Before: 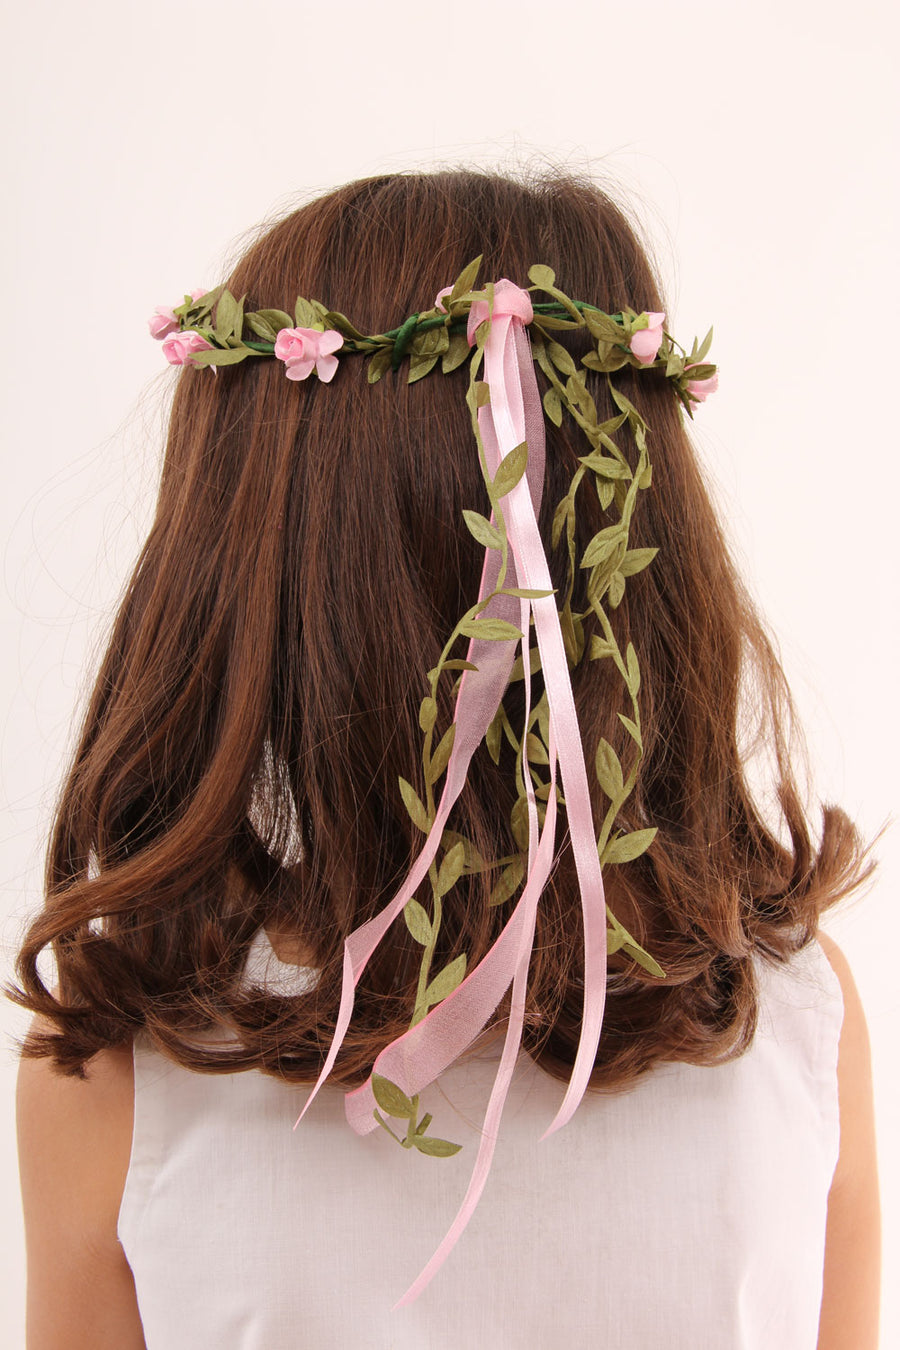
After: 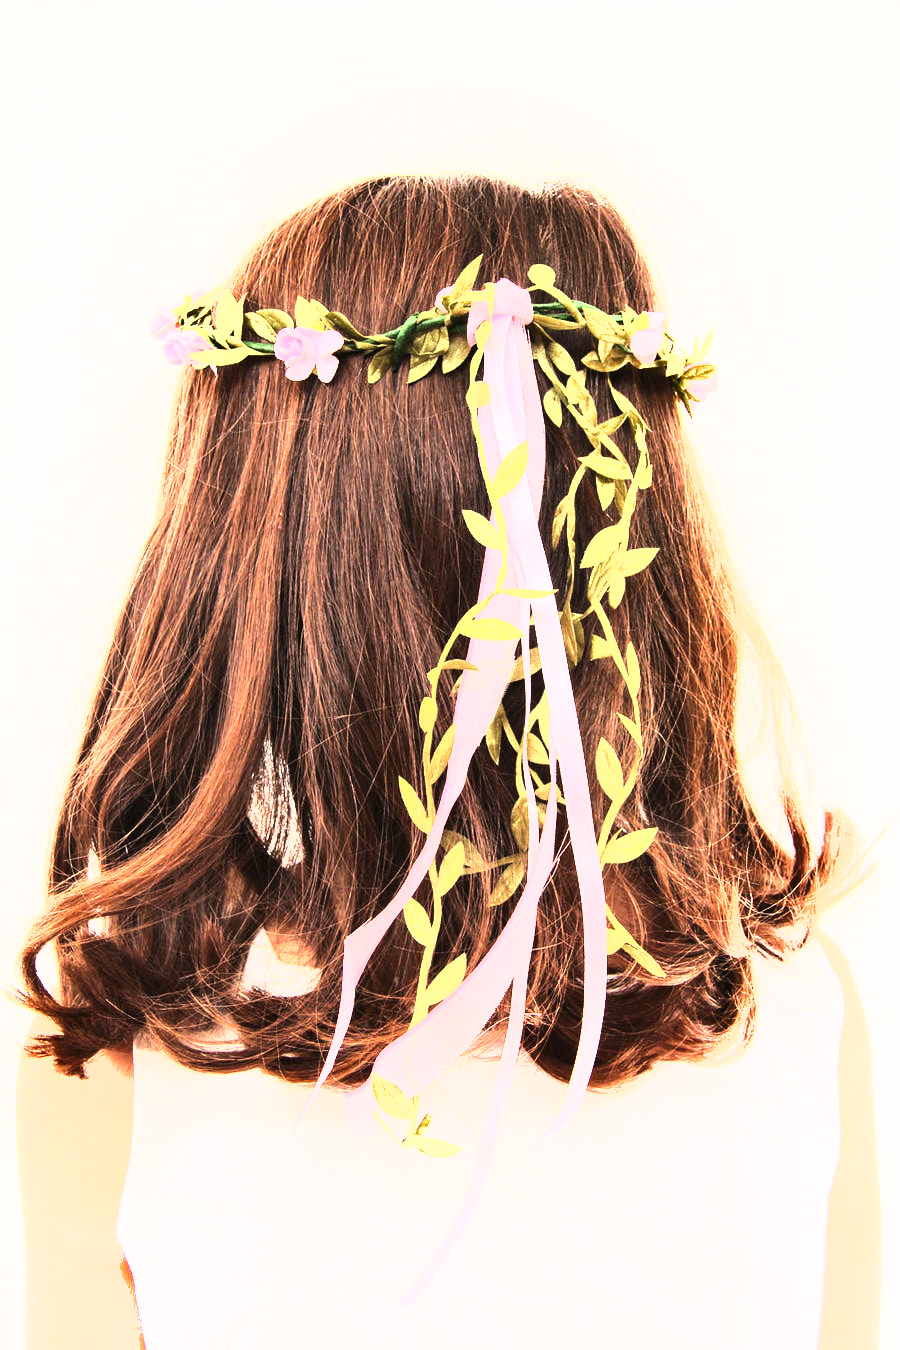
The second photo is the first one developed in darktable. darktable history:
shadows and highlights: shadows 52.87, soften with gaussian
exposure: black level correction 0, exposure 1.745 EV, compensate highlight preservation false
tone equalizer: -8 EV -1.06 EV, -7 EV -0.983 EV, -6 EV -0.877 EV, -5 EV -0.55 EV, -3 EV 0.576 EV, -2 EV 0.875 EV, -1 EV 0.997 EV, +0 EV 1.08 EV, edges refinement/feathering 500, mask exposure compensation -1.57 EV, preserve details no
